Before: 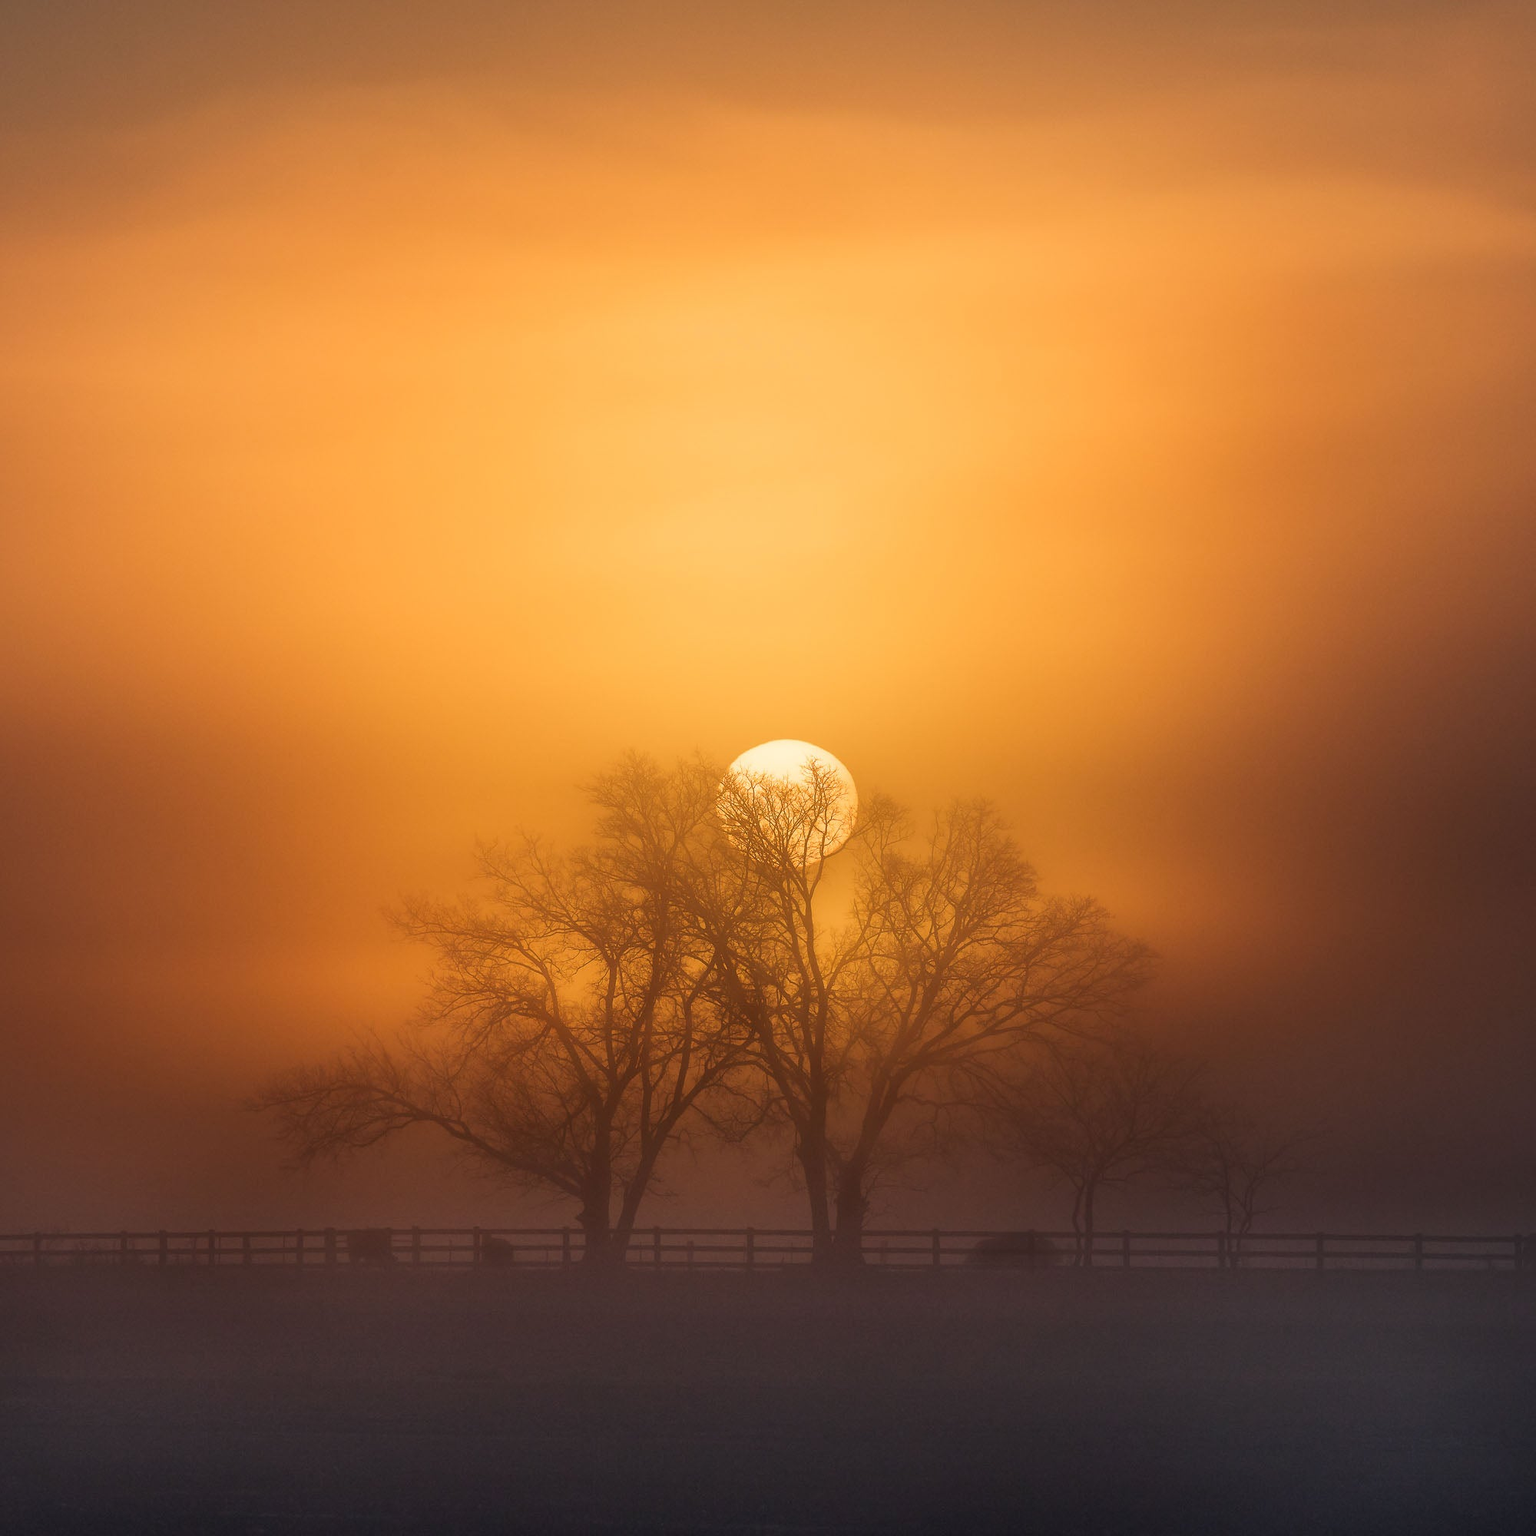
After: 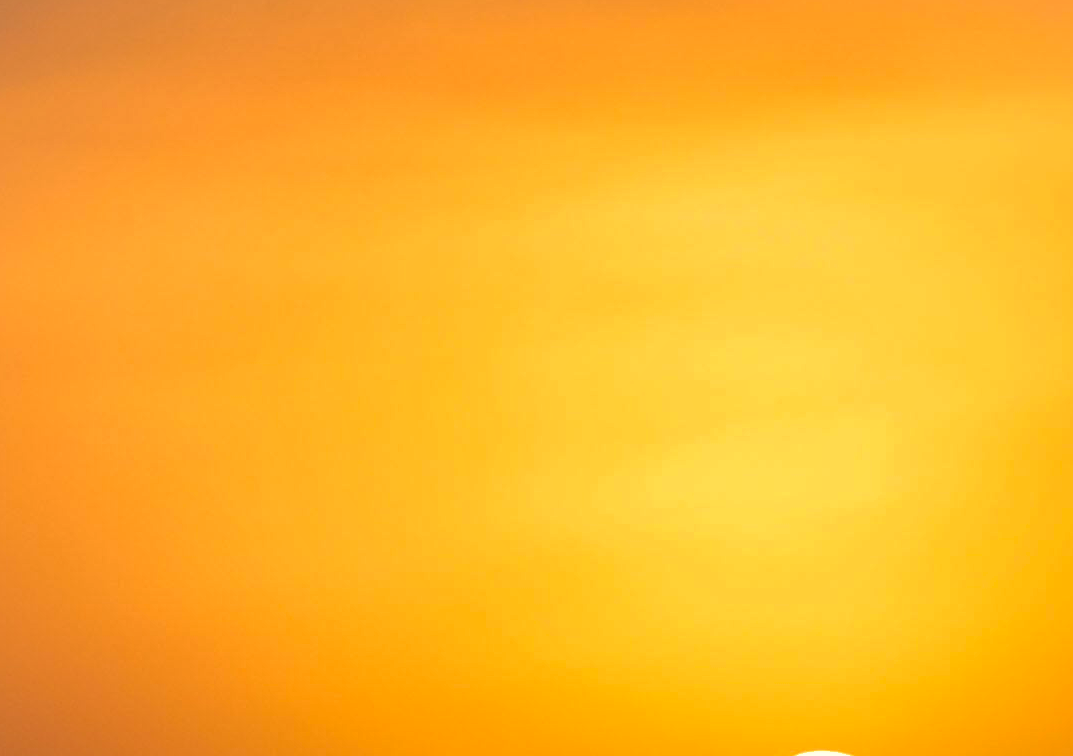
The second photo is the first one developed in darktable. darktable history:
exposure: black level correction 0, exposure 0.5 EV, compensate exposure bias true, compensate highlight preservation false
shadows and highlights: on, module defaults
crop: left 10.121%, top 10.631%, right 36.218%, bottom 51.526%
white balance: red 0.982, blue 1.018
